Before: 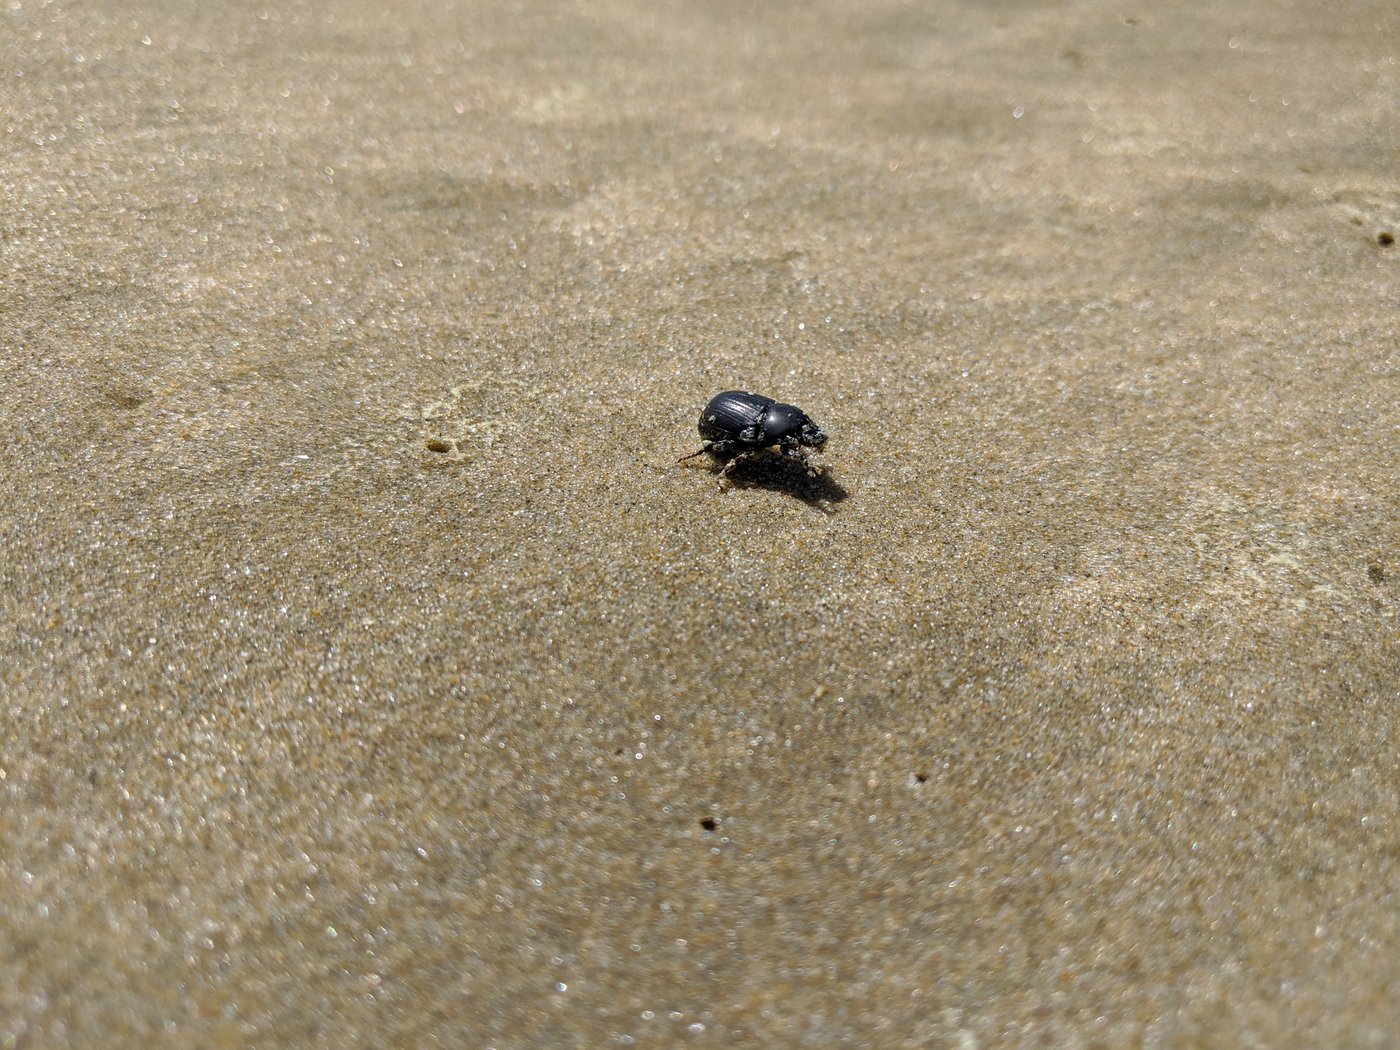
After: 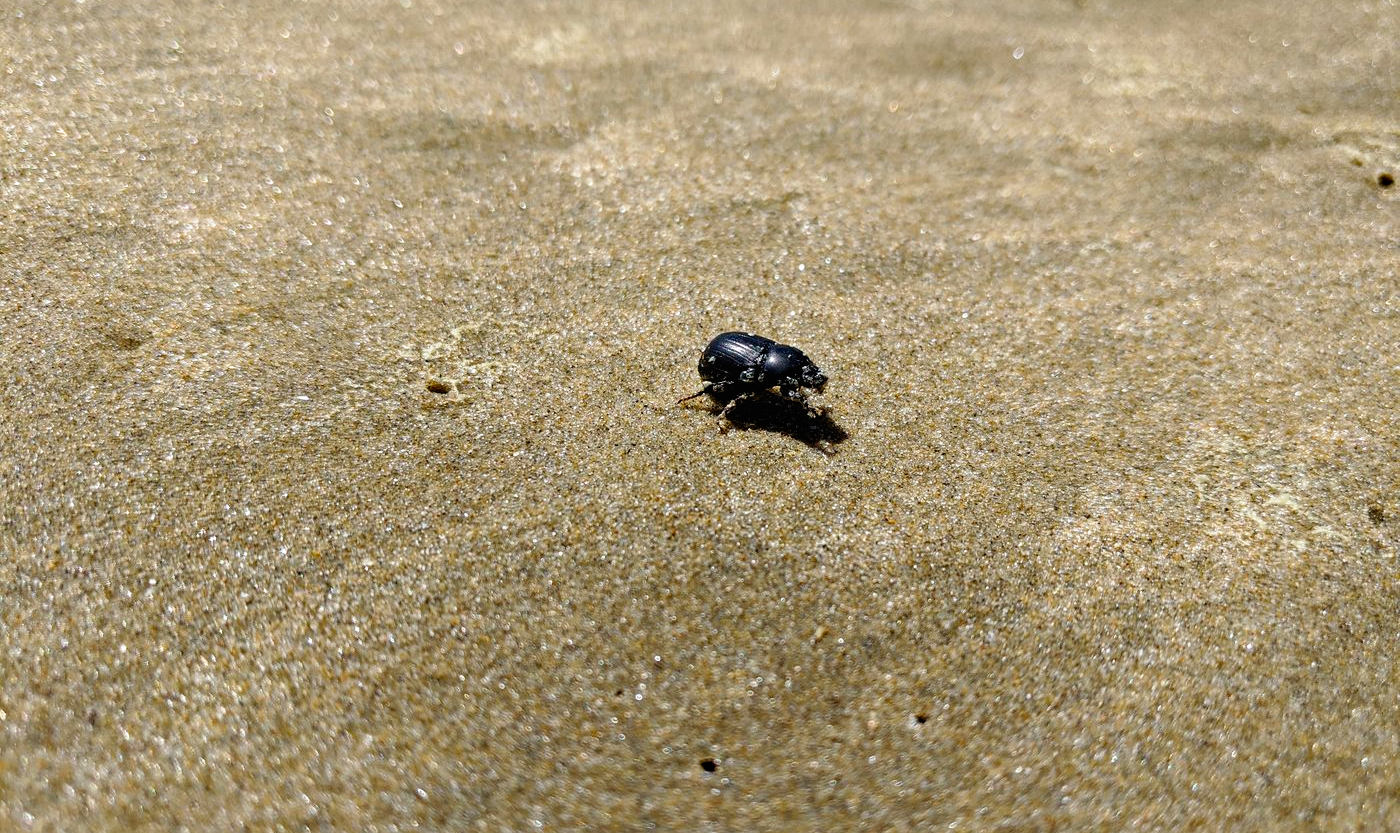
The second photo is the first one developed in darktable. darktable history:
bloom: size 9%, threshold 100%, strength 7%
crop and rotate: top 5.667%, bottom 14.937%
filmic rgb: black relative exposure -8.7 EV, white relative exposure 2.7 EV, threshold 3 EV, target black luminance 0%, hardness 6.25, latitude 76.53%, contrast 1.326, shadows ↔ highlights balance -0.349%, preserve chrominance no, color science v4 (2020), enable highlight reconstruction true
haze removal: adaptive false
